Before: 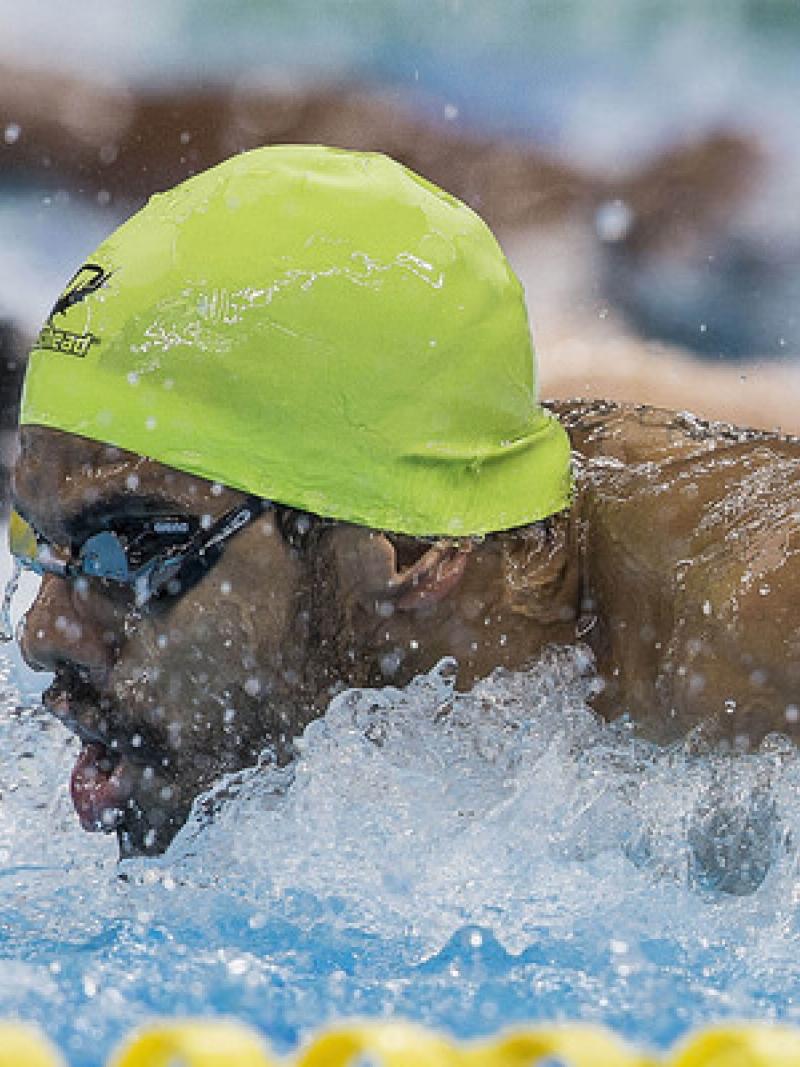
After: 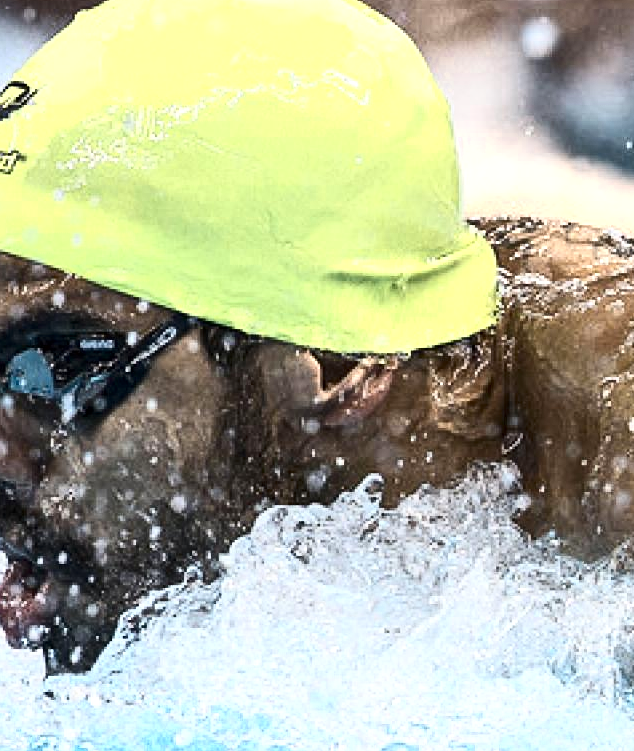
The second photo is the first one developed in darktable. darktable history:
exposure: black level correction 0, exposure 0.199 EV, compensate exposure bias true, compensate highlight preservation false
color zones: curves: ch0 [(0.018, 0.548) (0.197, 0.654) (0.425, 0.447) (0.605, 0.658) (0.732, 0.579)]; ch1 [(0.105, 0.531) (0.224, 0.531) (0.386, 0.39) (0.618, 0.456) (0.732, 0.456) (0.956, 0.421)]; ch2 [(0.039, 0.583) (0.215, 0.465) (0.399, 0.544) (0.465, 0.548) (0.614, 0.447) (0.724, 0.43) (0.882, 0.623) (0.956, 0.632)]
crop: left 9.373%, top 17.203%, right 11.288%, bottom 12.376%
contrast brightness saturation: contrast 0.387, brightness 0.1
local contrast: mode bilateral grid, contrast 19, coarseness 50, detail 119%, midtone range 0.2
